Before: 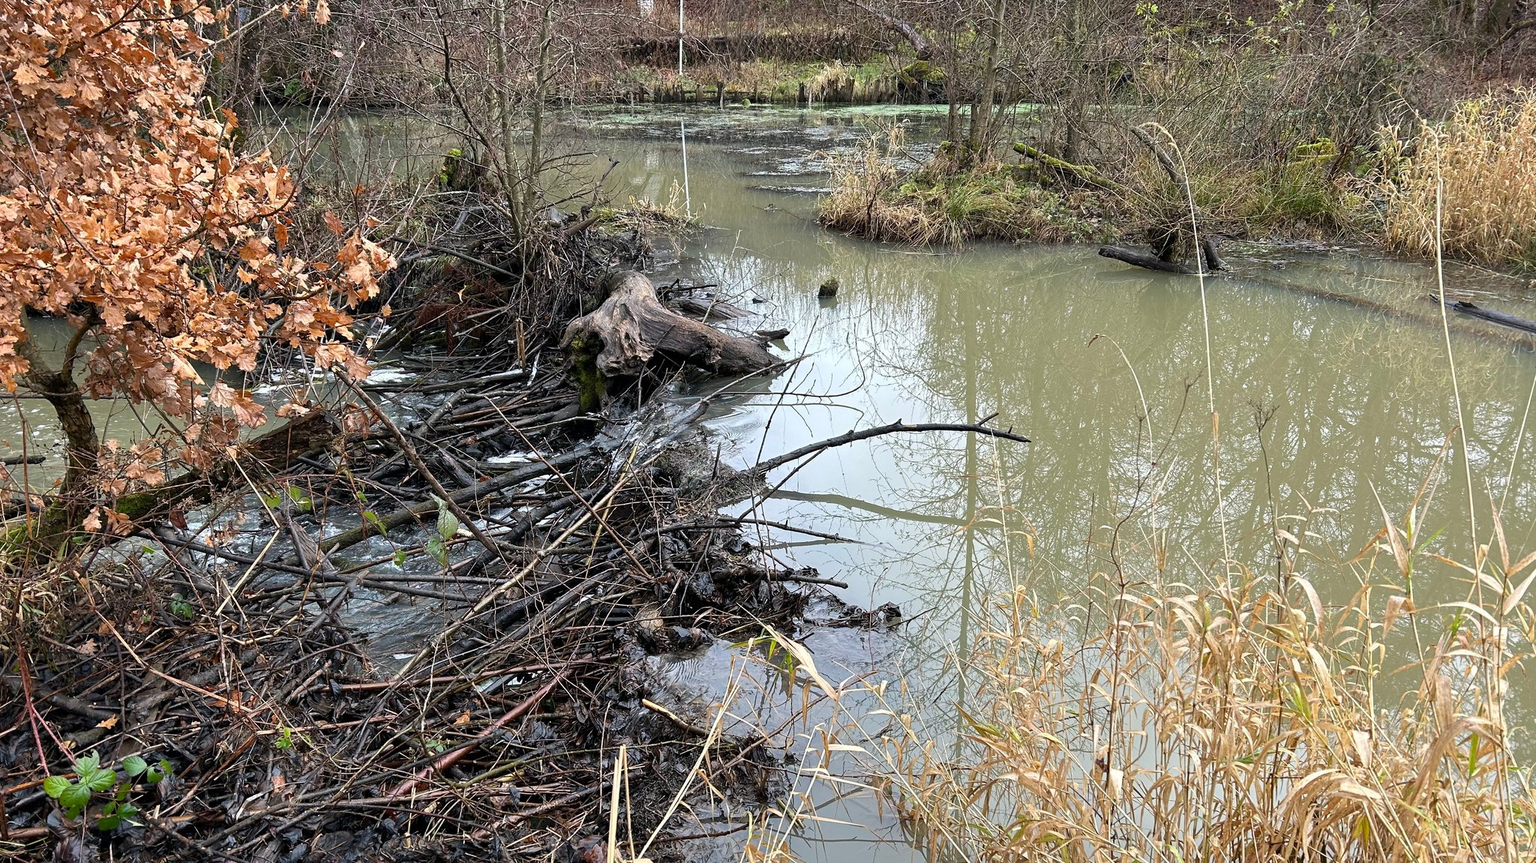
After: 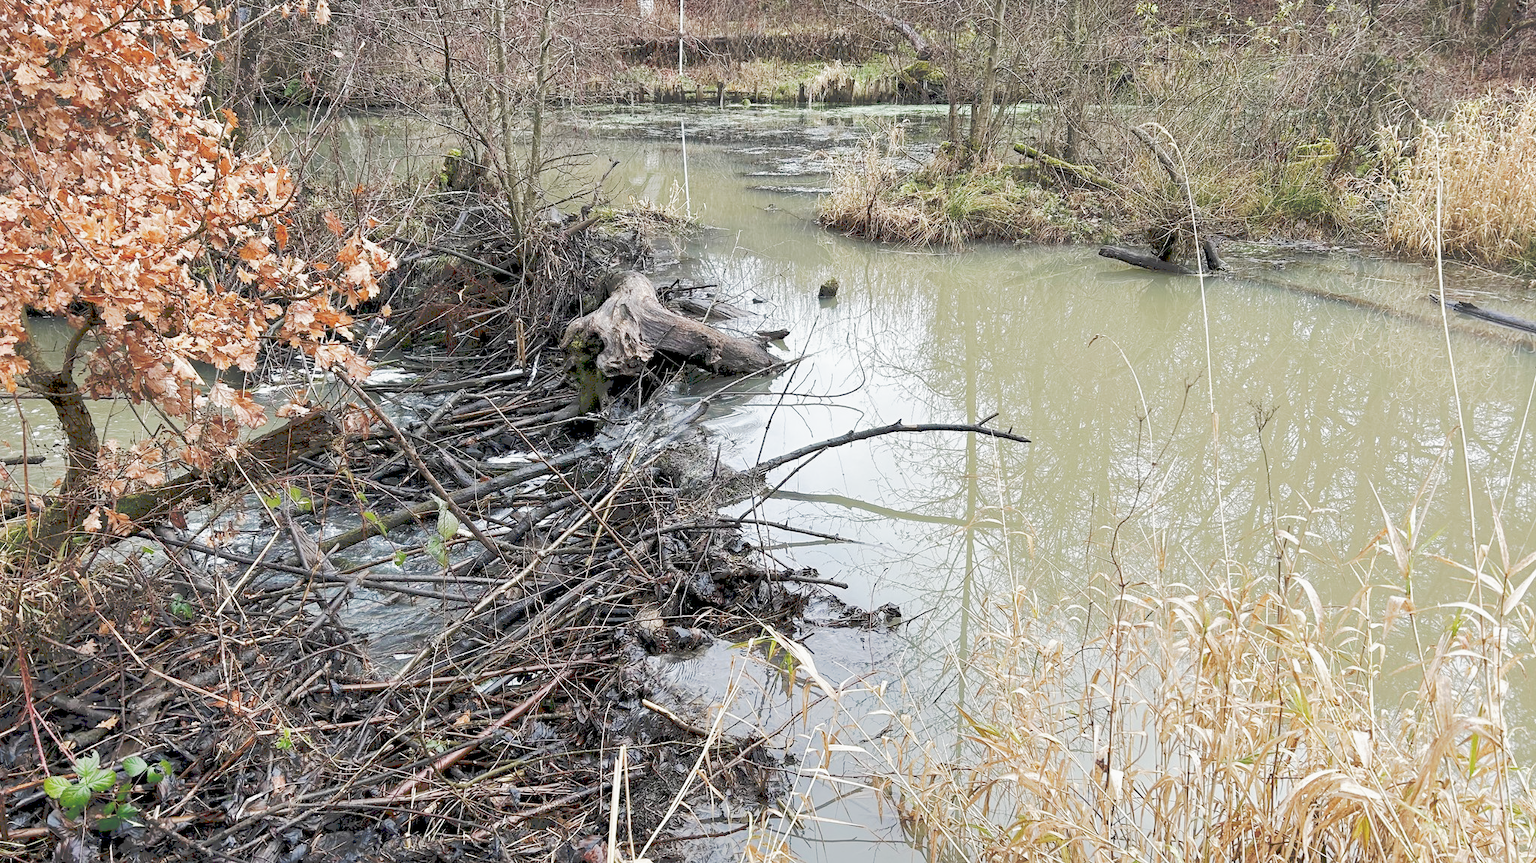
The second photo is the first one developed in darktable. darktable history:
tone curve: curves: ch0 [(0, 0) (0.003, 0.277) (0.011, 0.277) (0.025, 0.279) (0.044, 0.282) (0.069, 0.286) (0.1, 0.289) (0.136, 0.294) (0.177, 0.318) (0.224, 0.345) (0.277, 0.379) (0.335, 0.425) (0.399, 0.481) (0.468, 0.542) (0.543, 0.594) (0.623, 0.662) (0.709, 0.731) (0.801, 0.792) (0.898, 0.851) (1, 1)], preserve colors none
filmic rgb: middle gray luminance 12.74%, black relative exposure -10.13 EV, white relative exposure 3.47 EV, threshold 6 EV, target black luminance 0%, hardness 5.74, latitude 44.69%, contrast 1.221, highlights saturation mix 5%, shadows ↔ highlights balance 26.78%, add noise in highlights 0, preserve chrominance no, color science v3 (2019), use custom middle-gray values true, iterations of high-quality reconstruction 0, contrast in highlights soft, enable highlight reconstruction true
